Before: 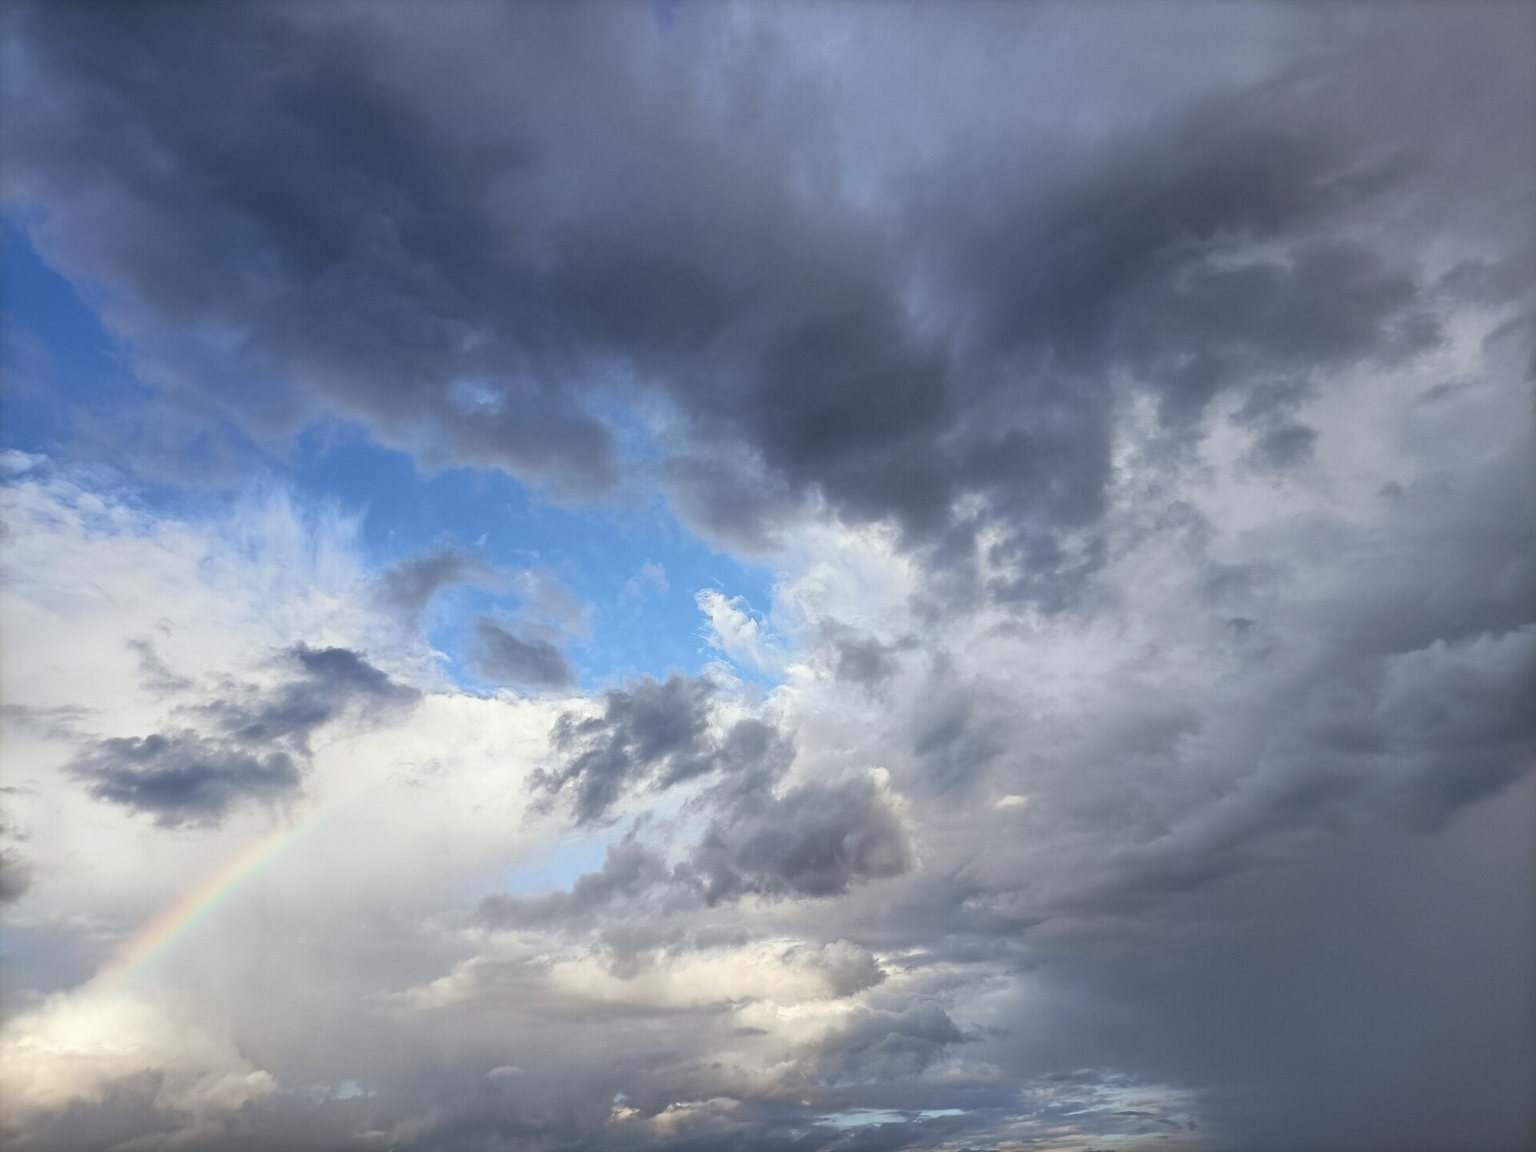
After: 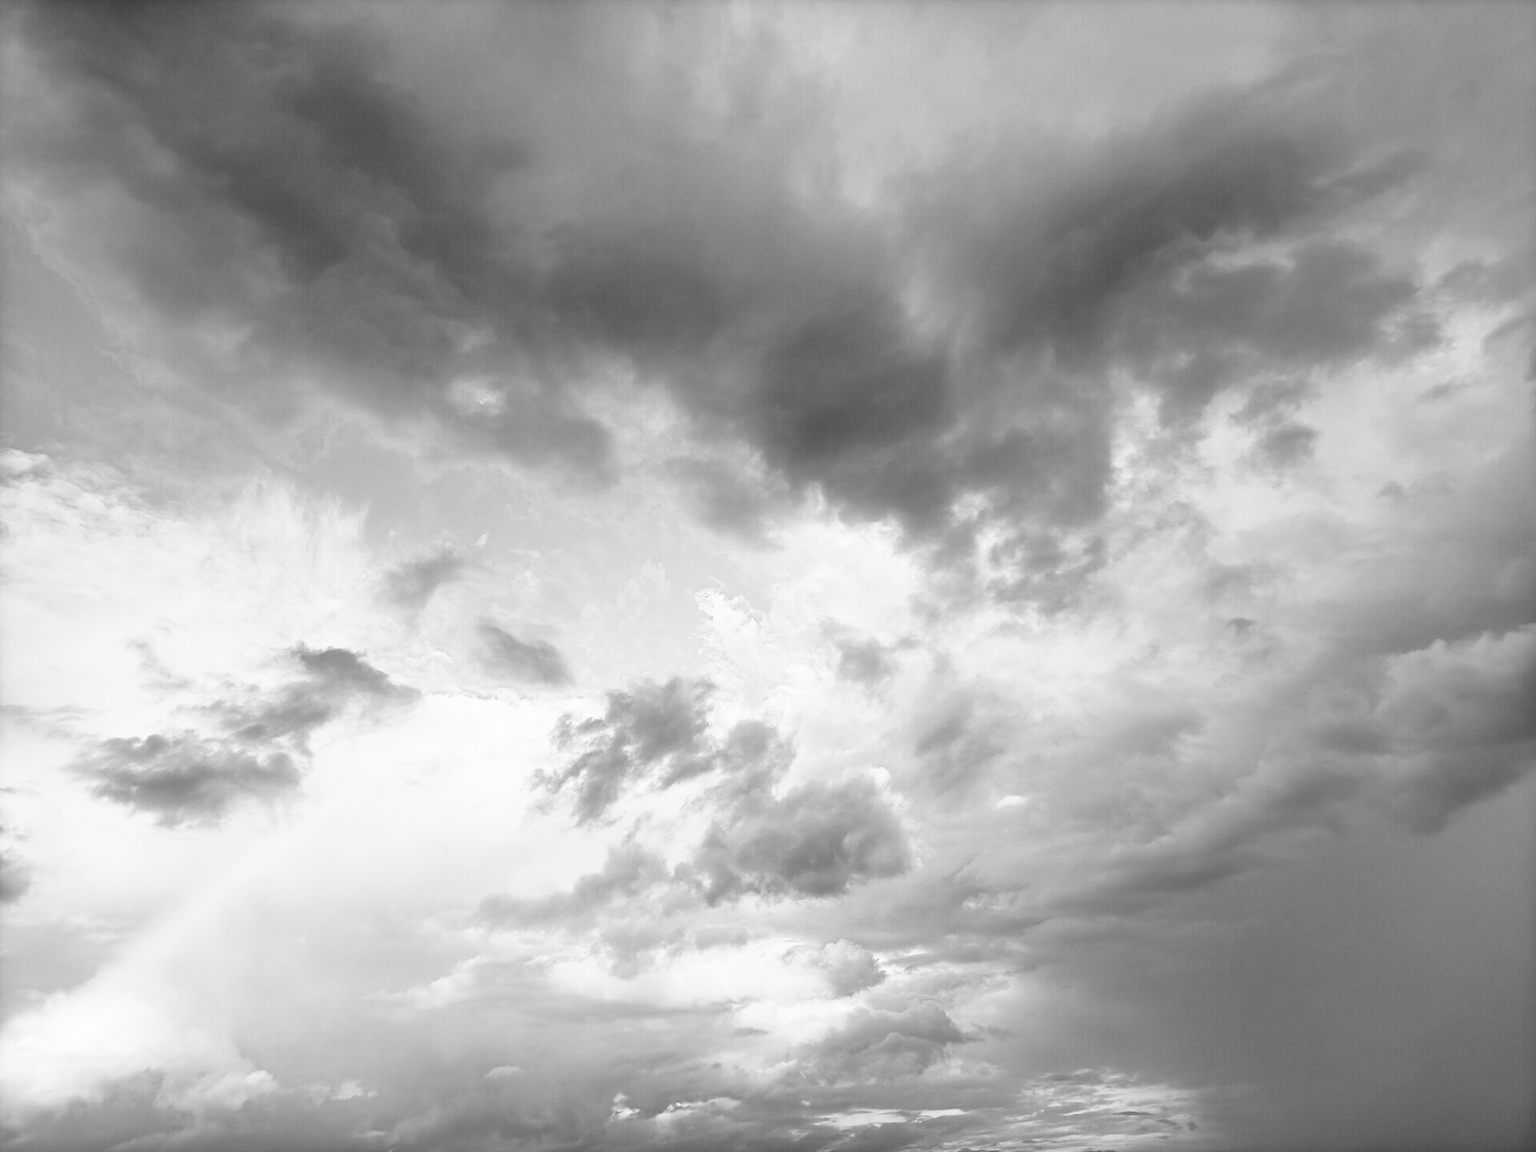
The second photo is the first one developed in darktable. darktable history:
tone curve: curves: ch0 [(0, 0.016) (0.11, 0.039) (0.259, 0.235) (0.383, 0.437) (0.499, 0.597) (0.733, 0.867) (0.843, 0.948) (1, 1)], color space Lab, linked channels, preserve colors none
color calibration: output gray [0.25, 0.35, 0.4, 0], x 0.383, y 0.372, temperature 3905.17 K
